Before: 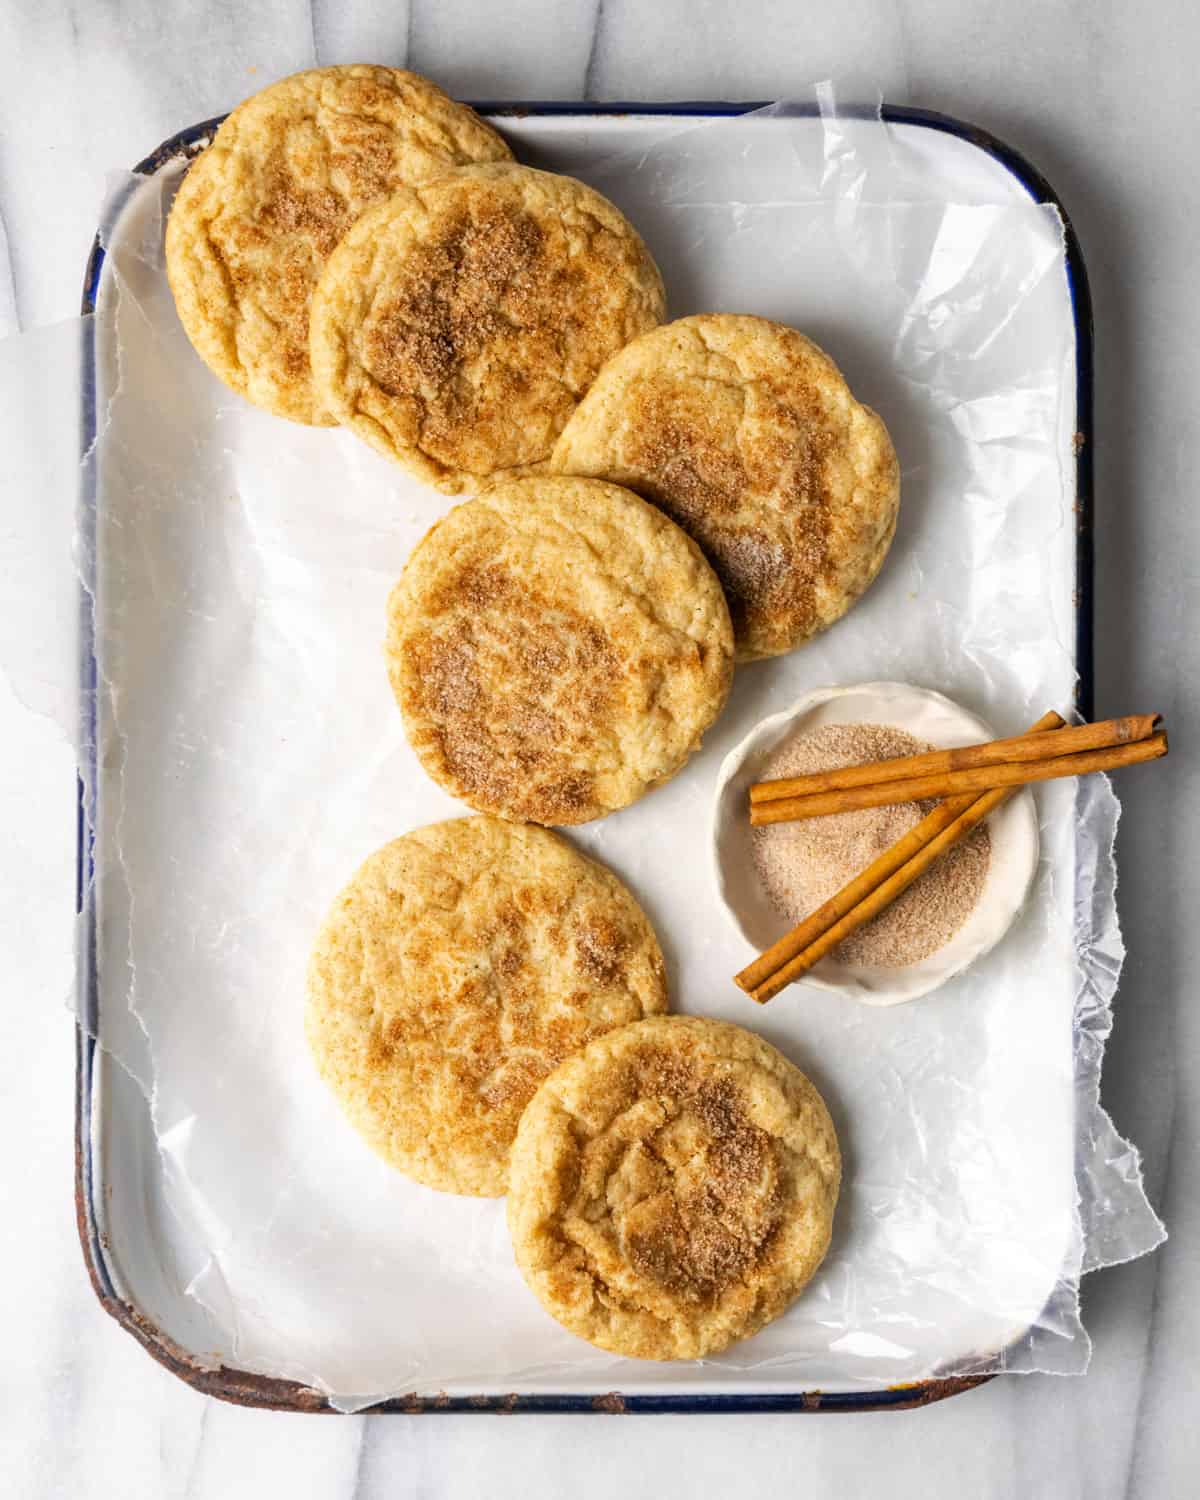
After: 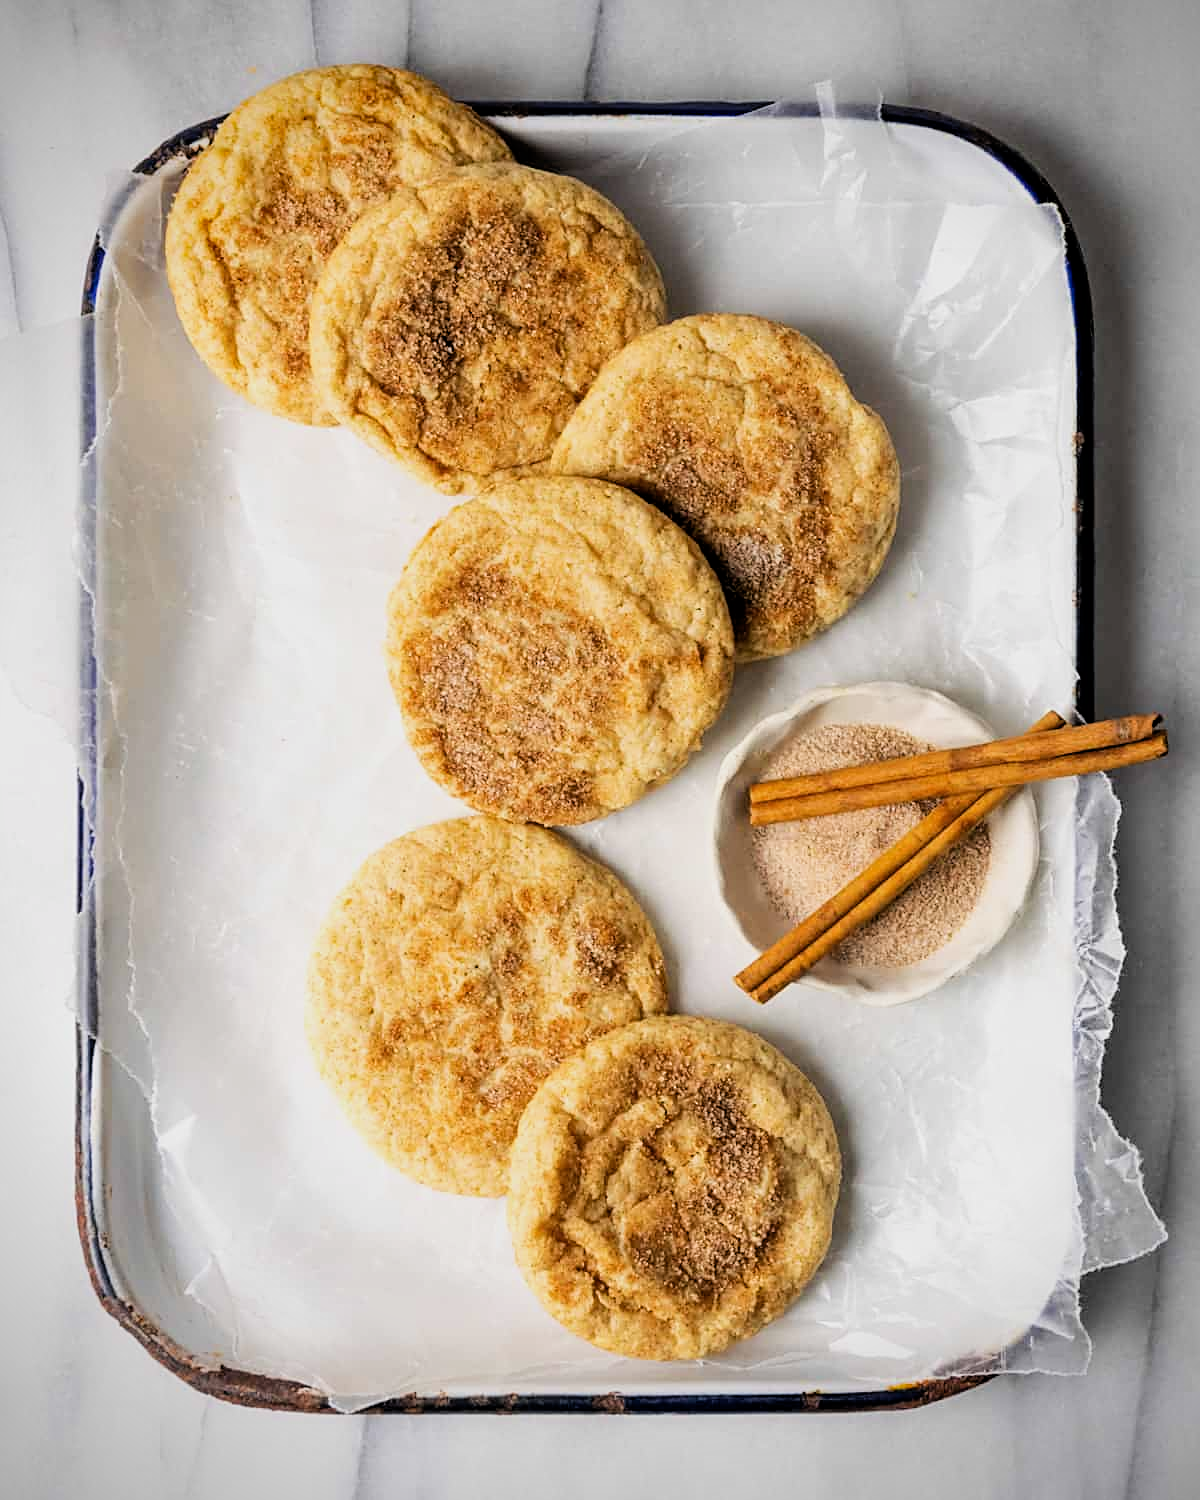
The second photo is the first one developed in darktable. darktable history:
filmic rgb: black relative exposure -11.77 EV, white relative exposure 5.46 EV, hardness 4.48, latitude 49.9%, contrast 1.144
vignetting: saturation 0.386
sharpen: on, module defaults
